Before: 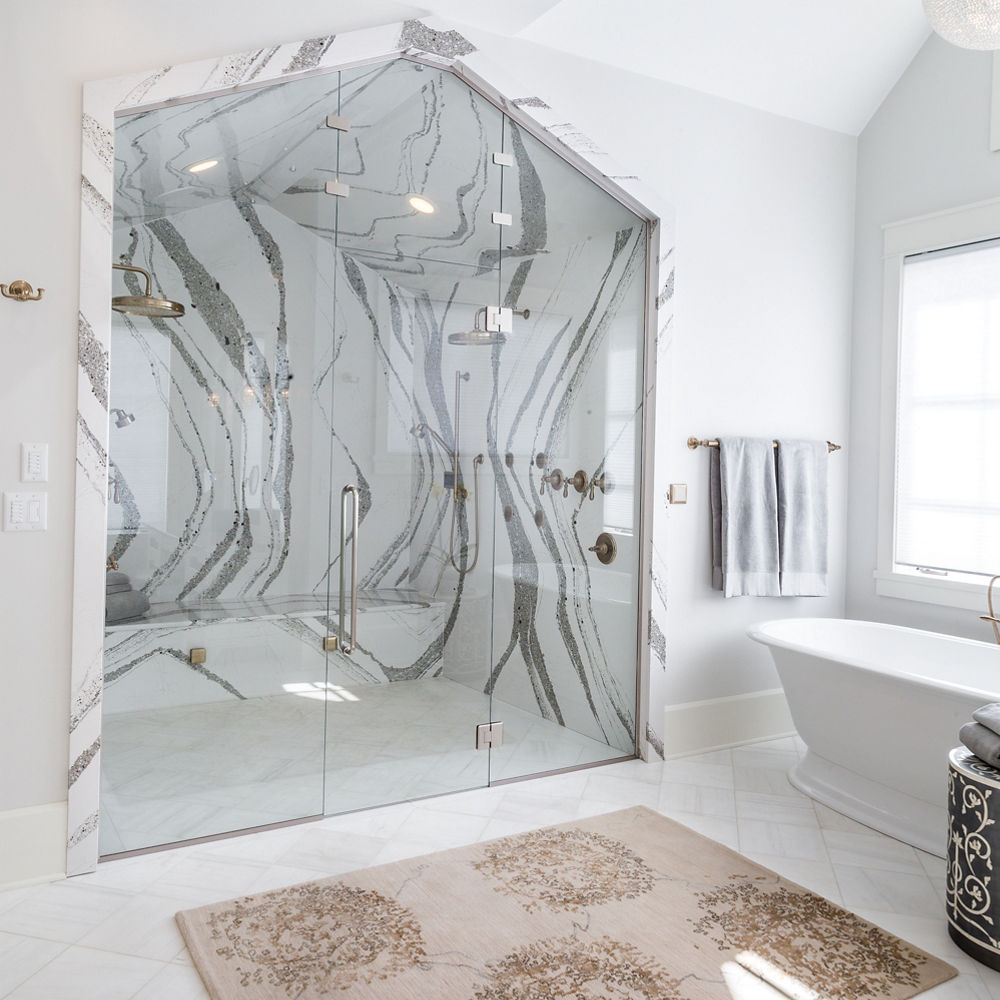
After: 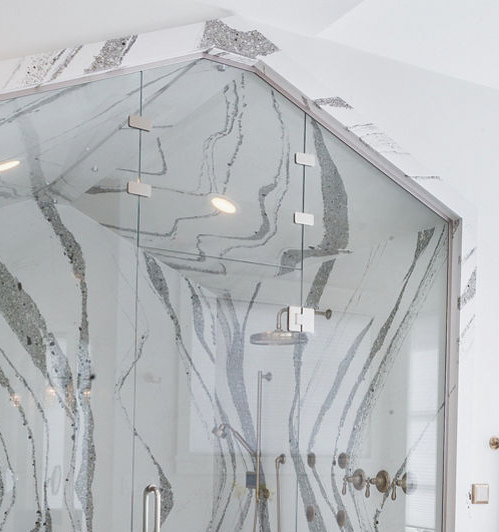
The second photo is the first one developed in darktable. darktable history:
crop: left 19.825%, right 30.209%, bottom 46.728%
exposure: black level correction -0.015, exposure -0.138 EV, compensate exposure bias true, compensate highlight preservation false
tone equalizer: -7 EV 0.141 EV, -6 EV 0.616 EV, -5 EV 1.14 EV, -4 EV 1.36 EV, -3 EV 1.17 EV, -2 EV 0.6 EV, -1 EV 0.16 EV
